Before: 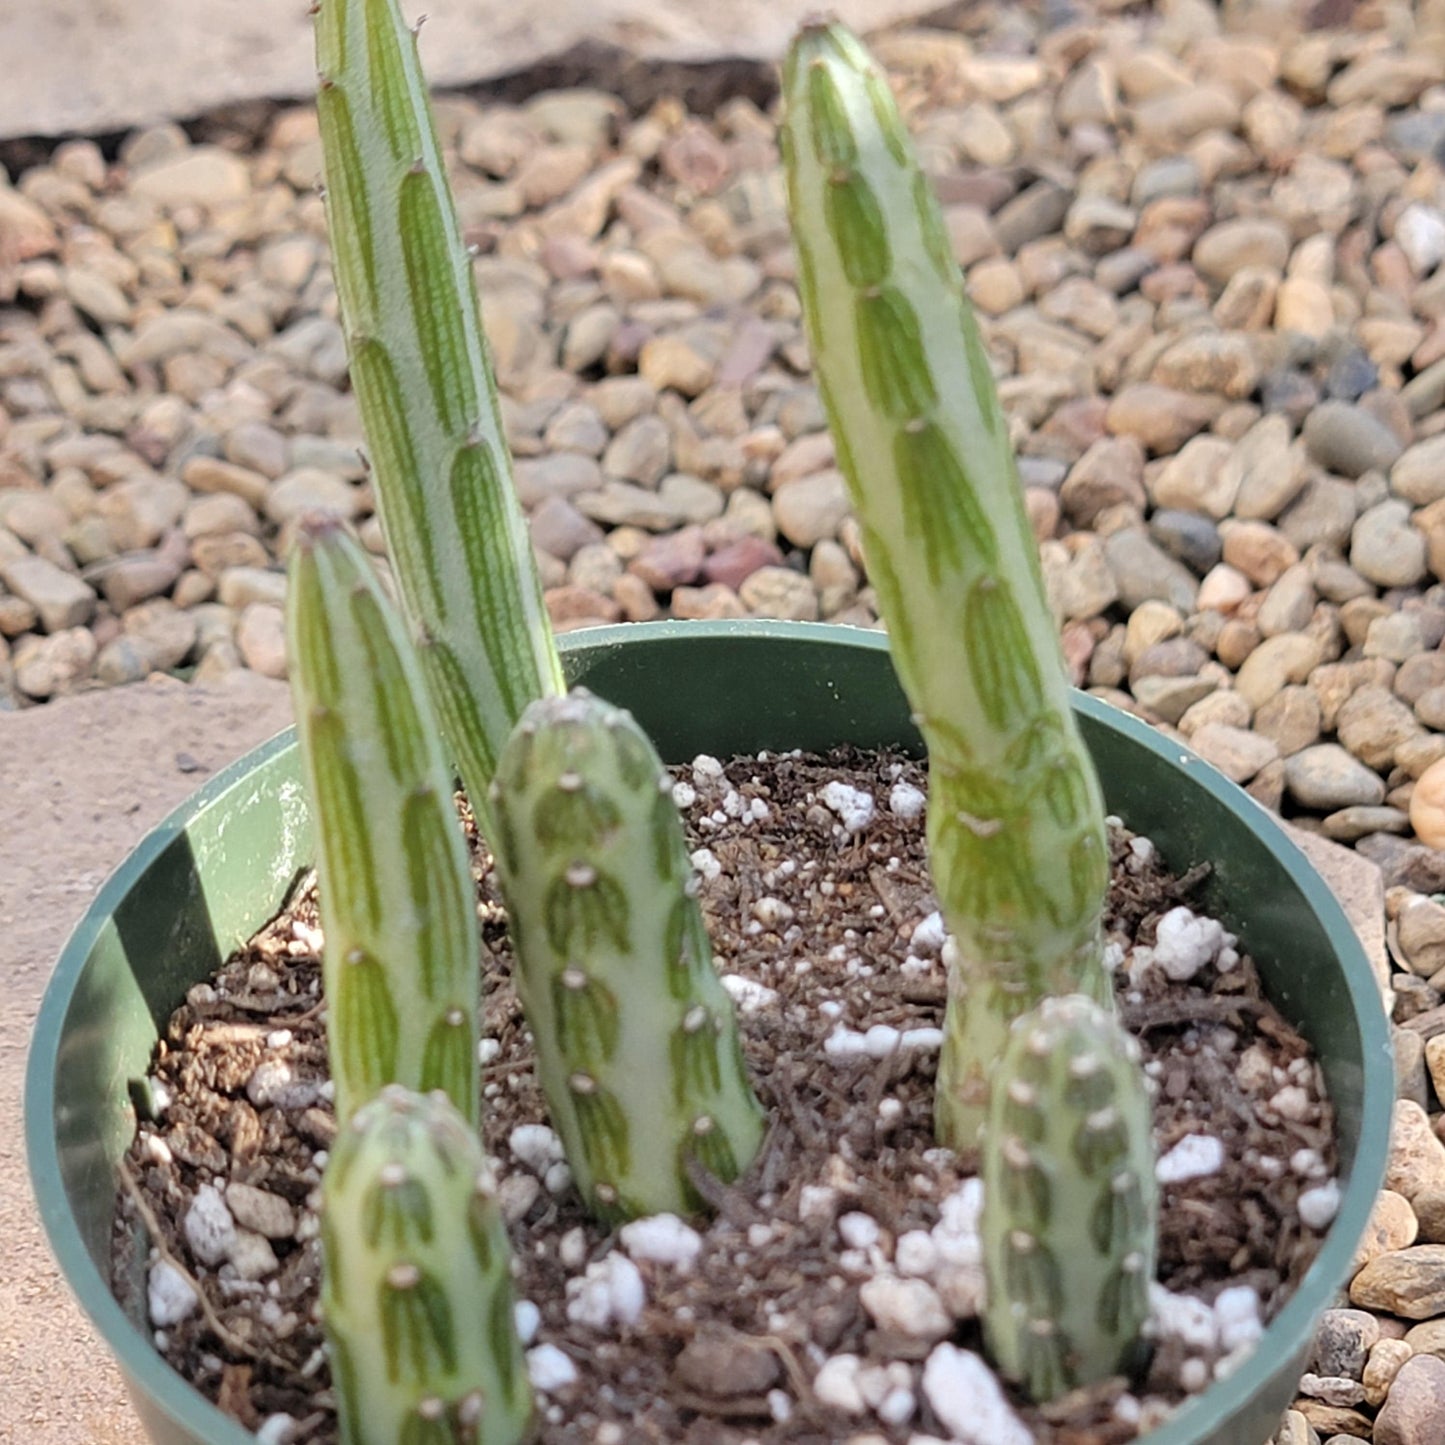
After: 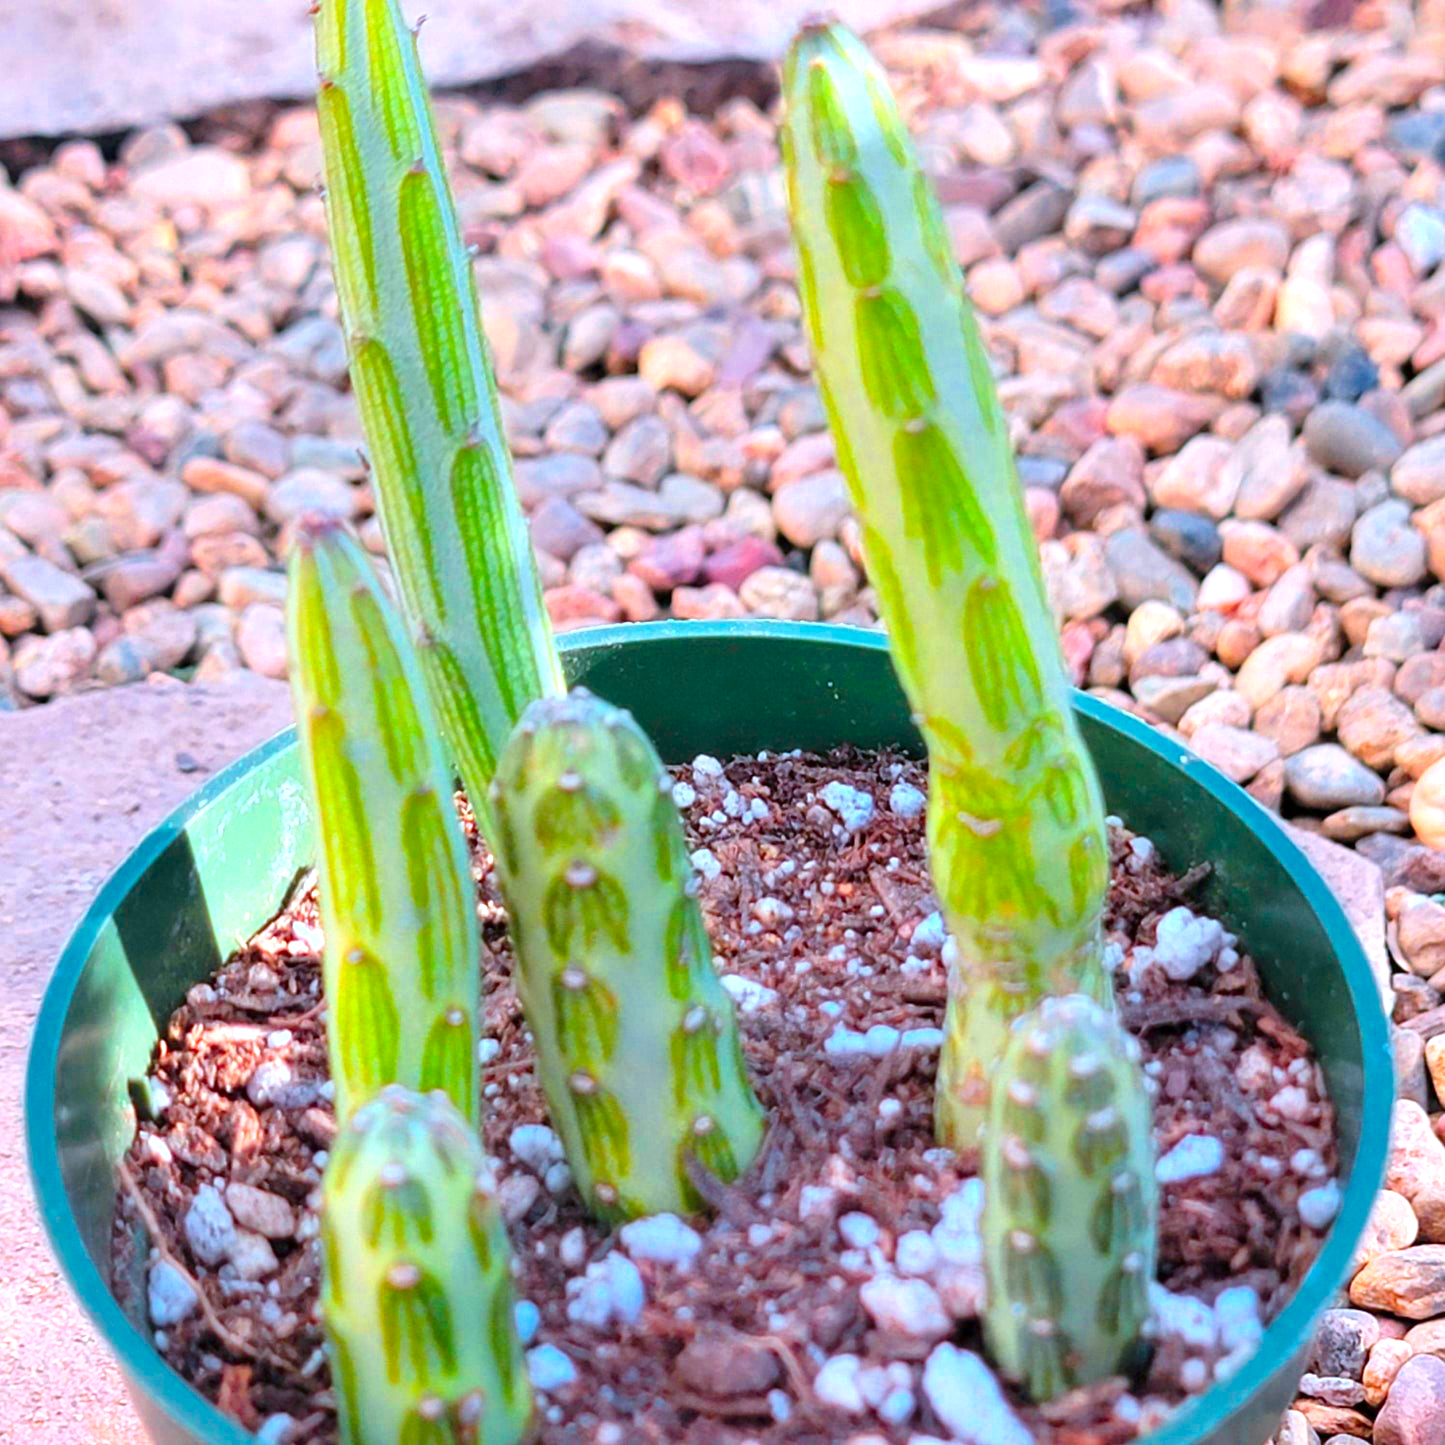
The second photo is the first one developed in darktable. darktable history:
color calibration: output R [1.422, -0.35, -0.252, 0], output G [-0.238, 1.259, -0.084, 0], output B [-0.081, -0.196, 1.58, 0], output brightness [0.49, 0.671, -0.57, 0], illuminant same as pipeline (D50), adaptation none (bypass), saturation algorithm version 1 (2020)
contrast brightness saturation: brightness -0.02, saturation 0.35
